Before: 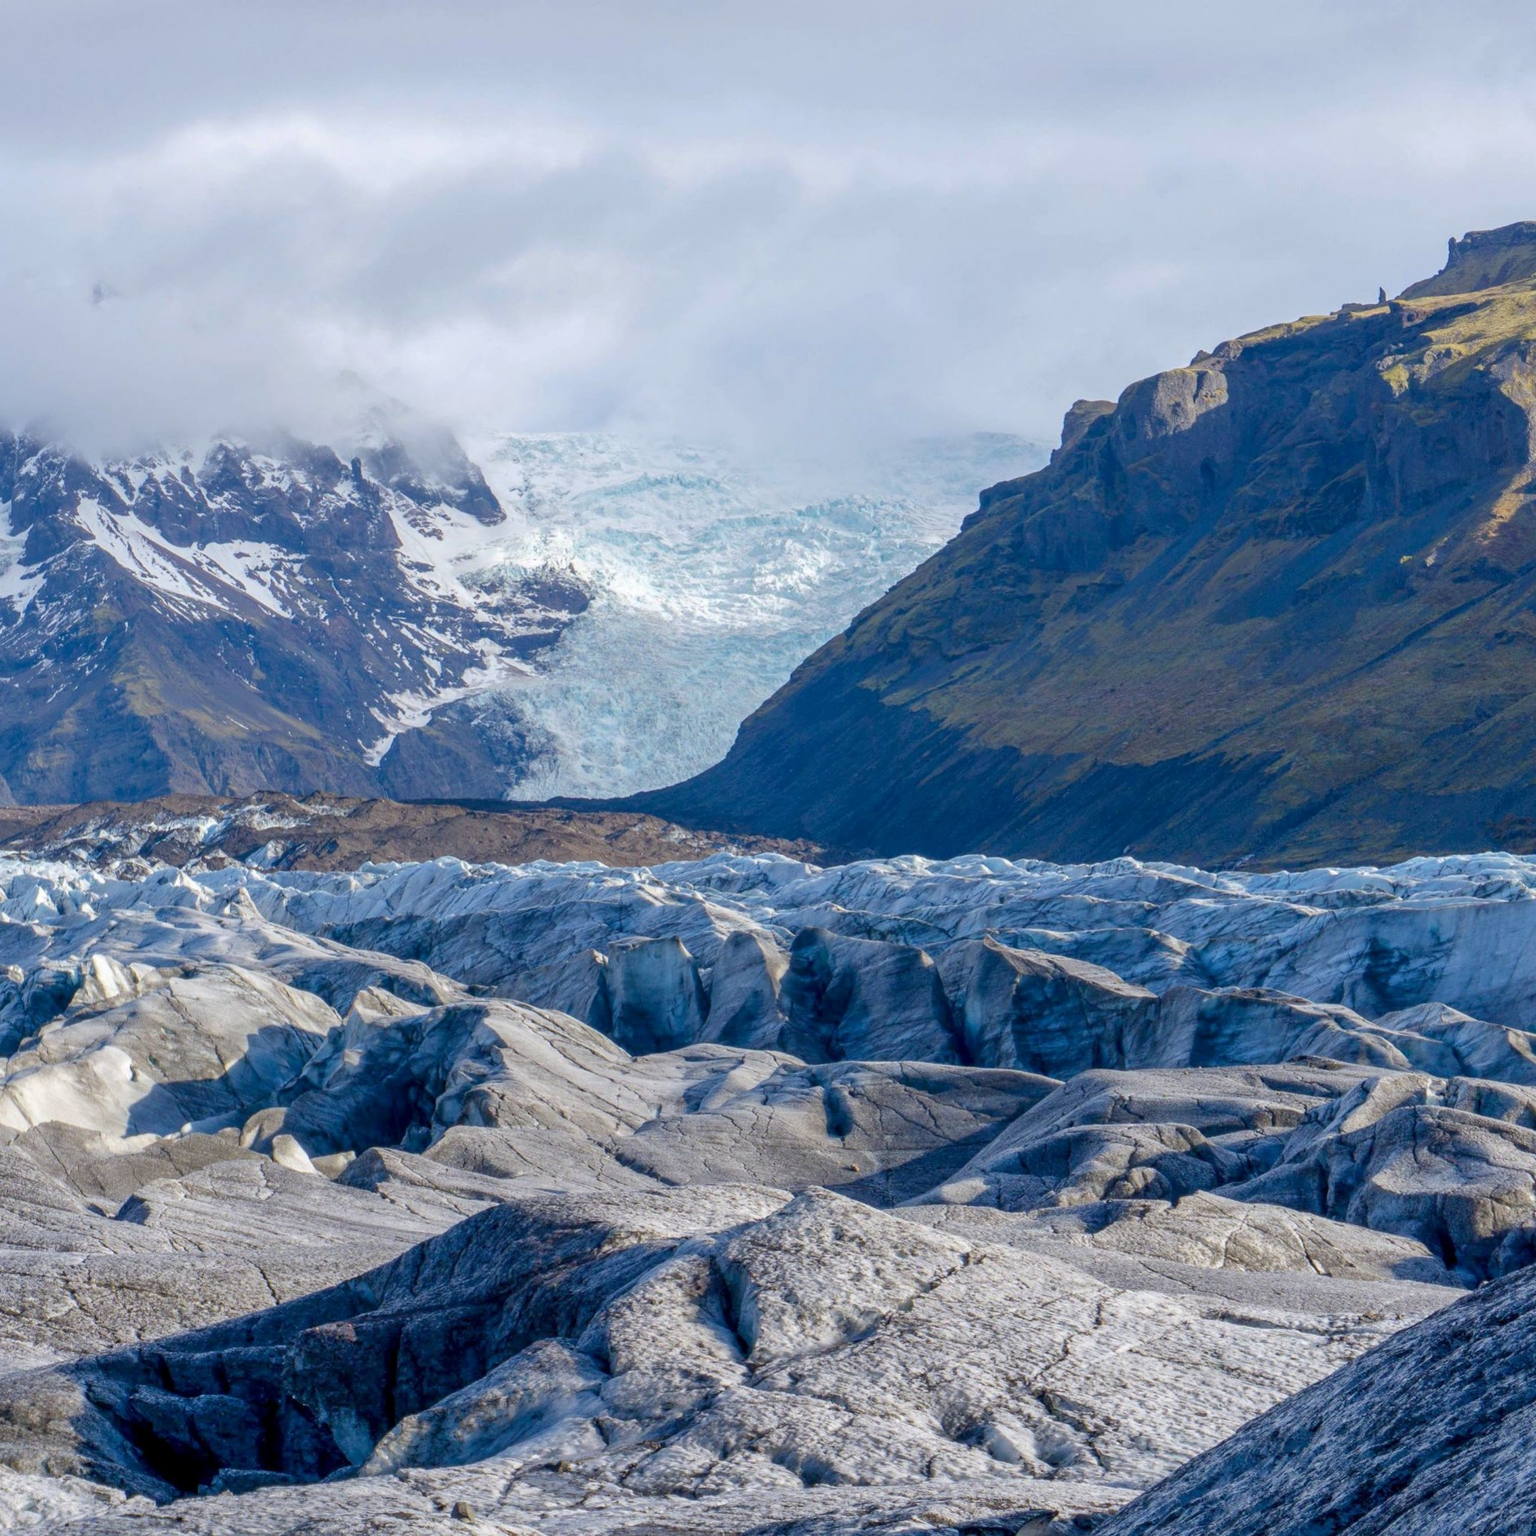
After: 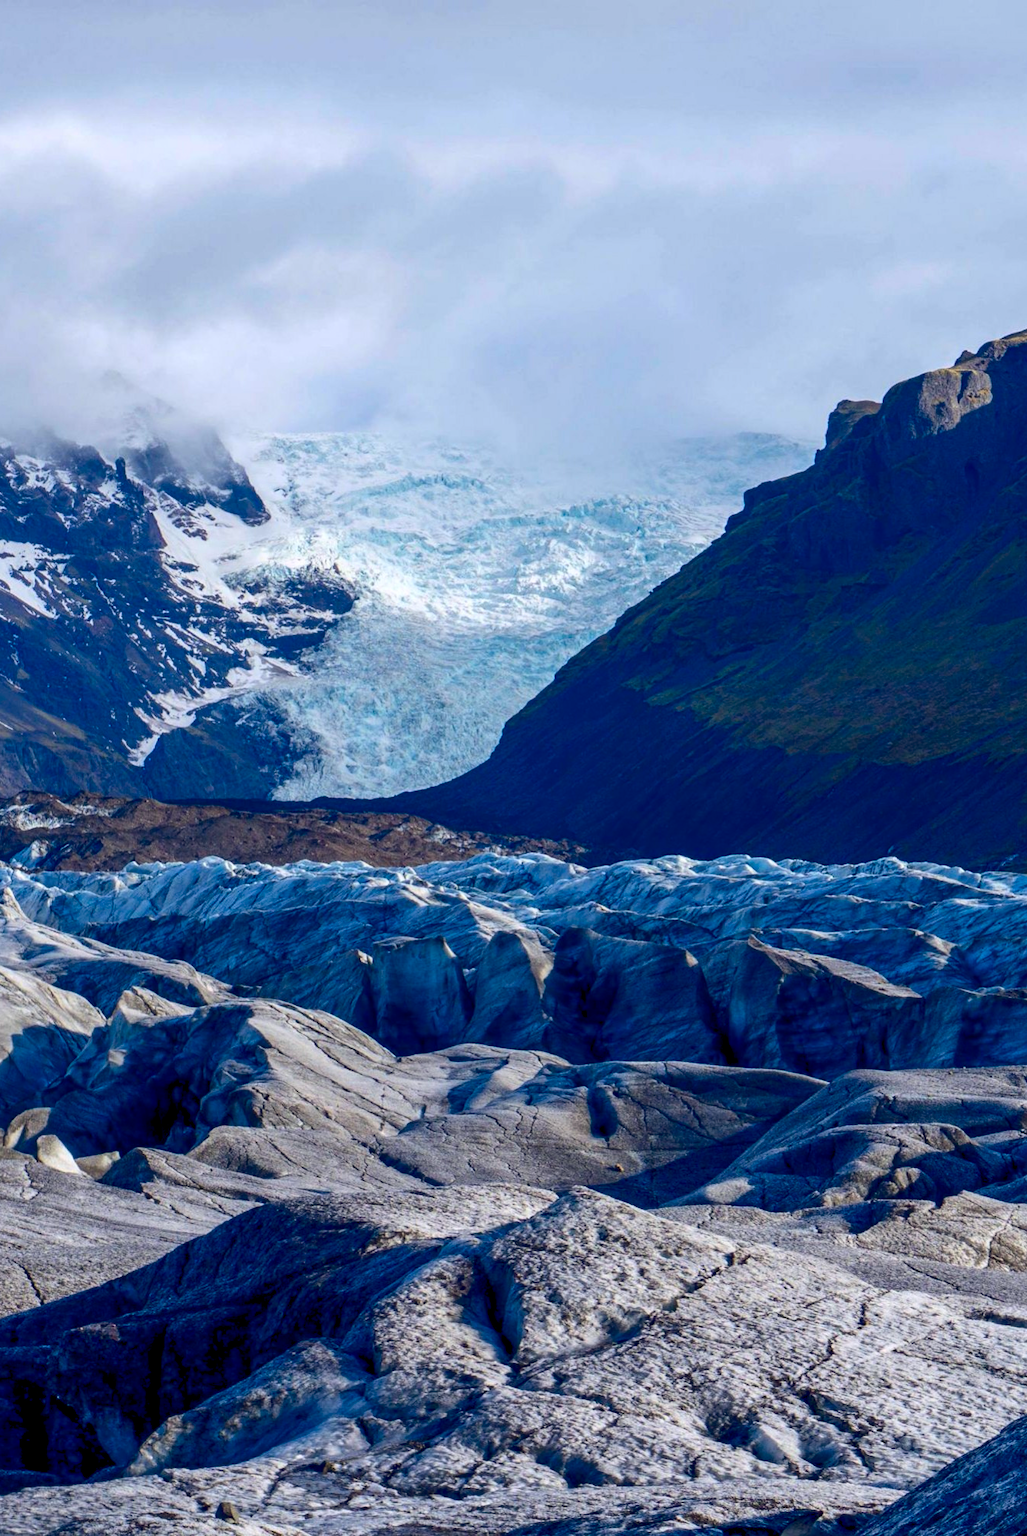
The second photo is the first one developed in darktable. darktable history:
color balance rgb: global offset › luminance -0.288%, global offset › chroma 0.313%, global offset › hue 259.18°, perceptual saturation grading › global saturation 17.96%, global vibrance 20%
contrast brightness saturation: contrast 0.193, brightness -0.224, saturation 0.113
crop: left 15.374%, right 17.724%
